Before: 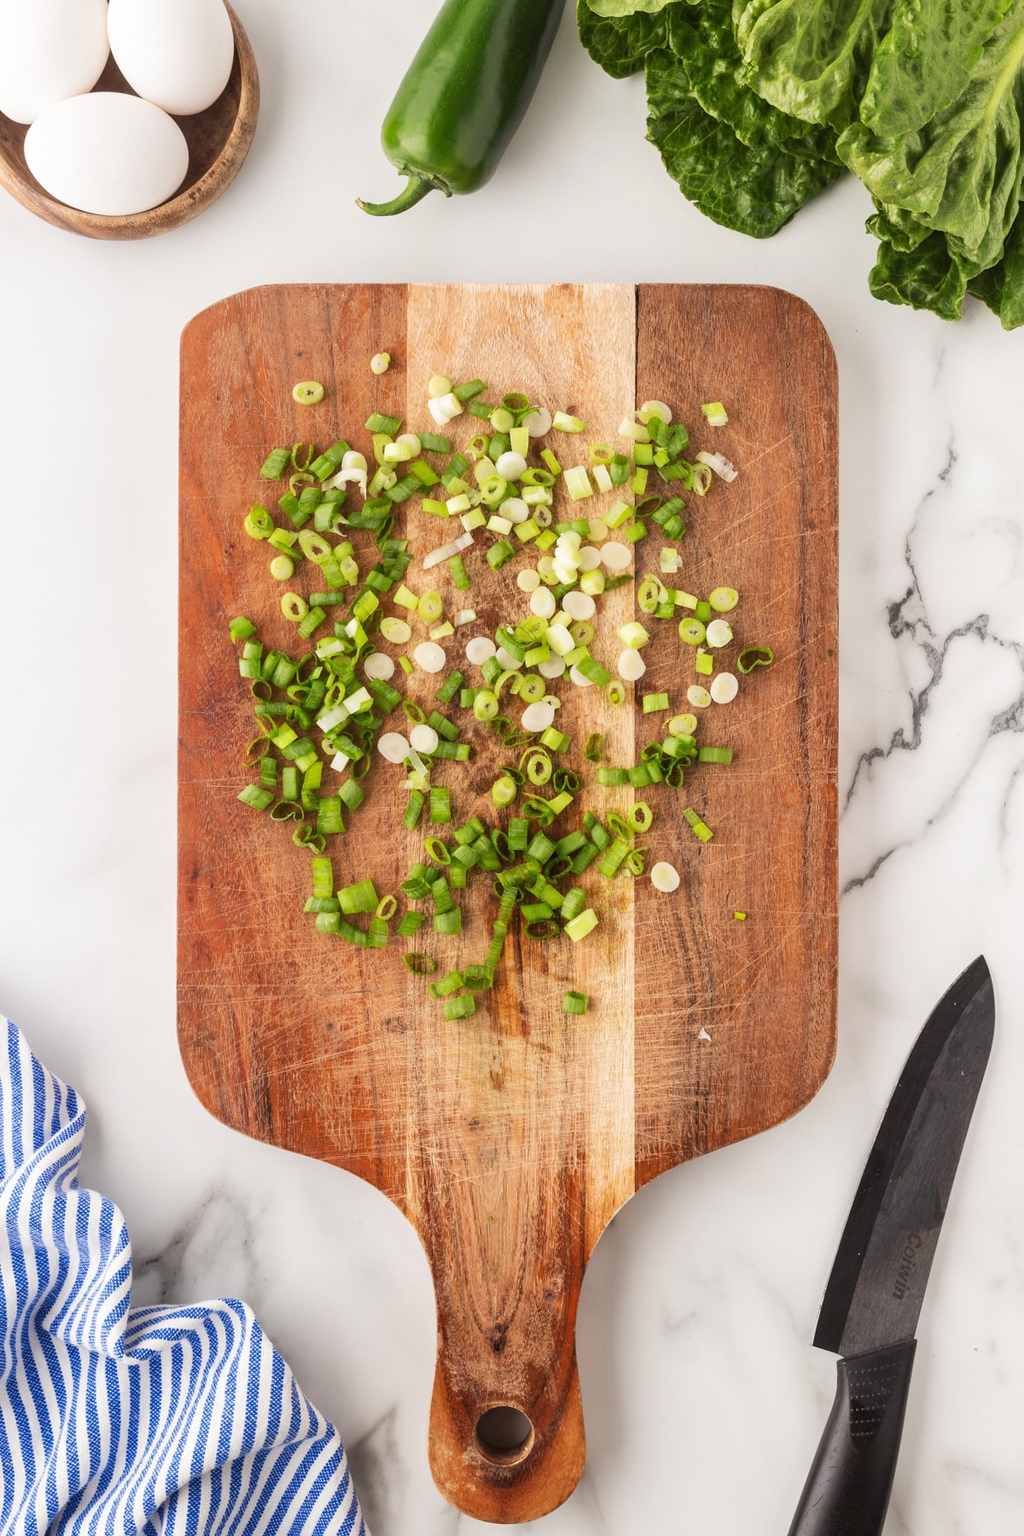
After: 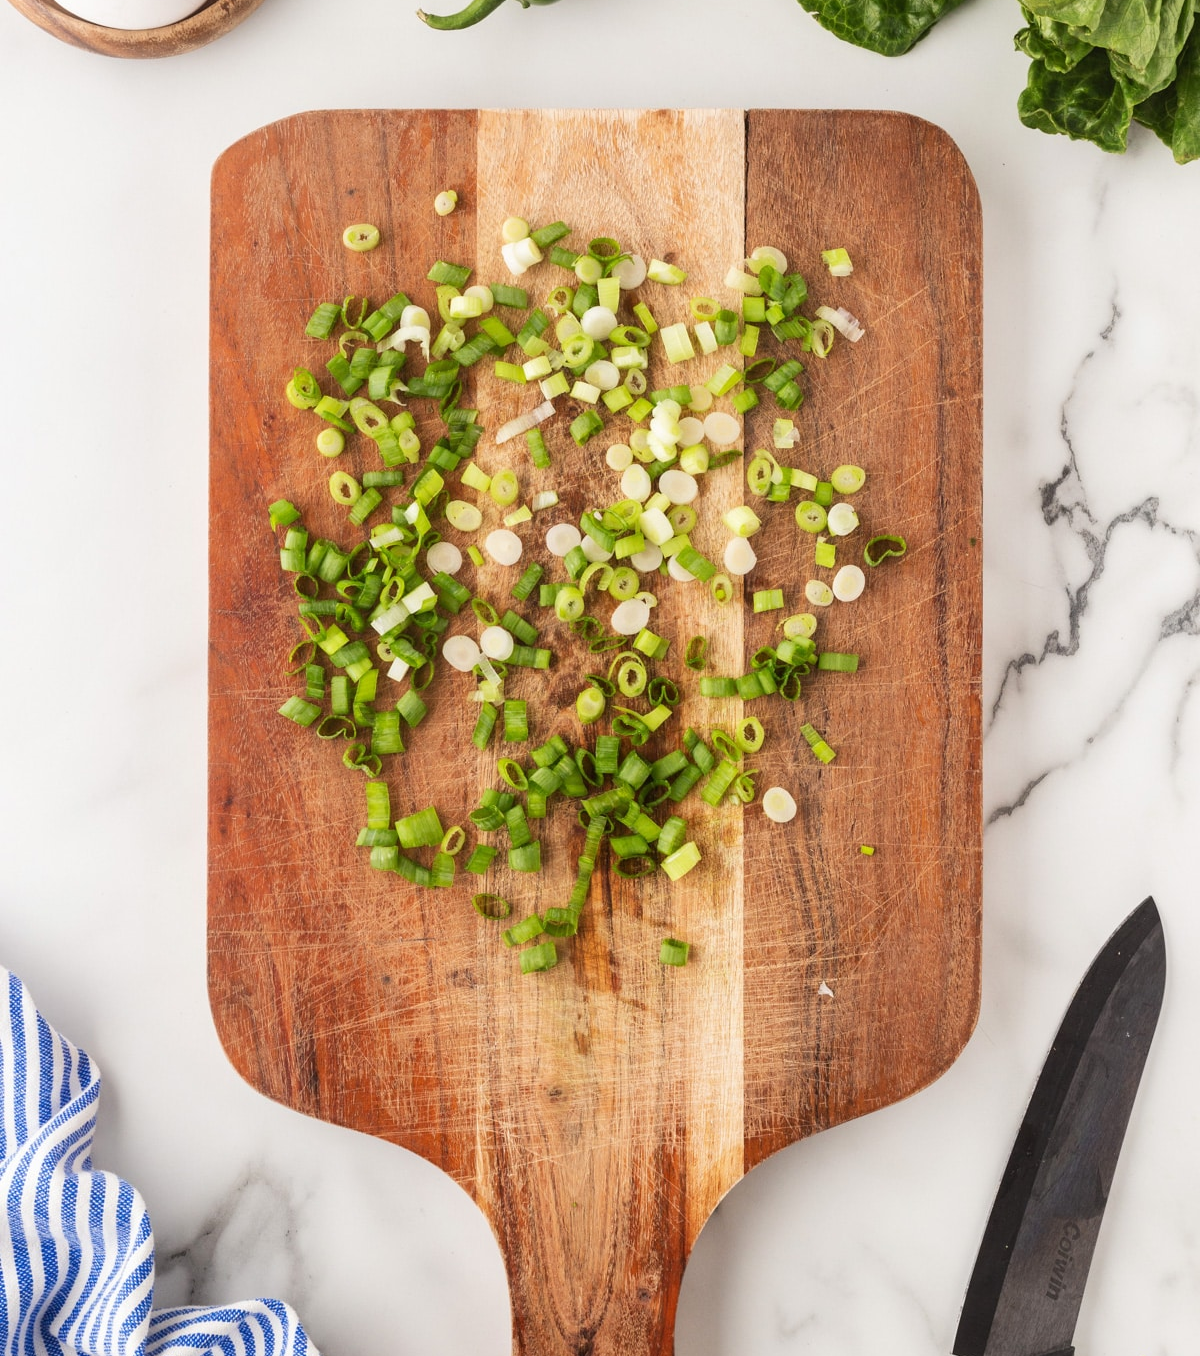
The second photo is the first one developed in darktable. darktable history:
crop and rotate: top 12.44%, bottom 12.223%
